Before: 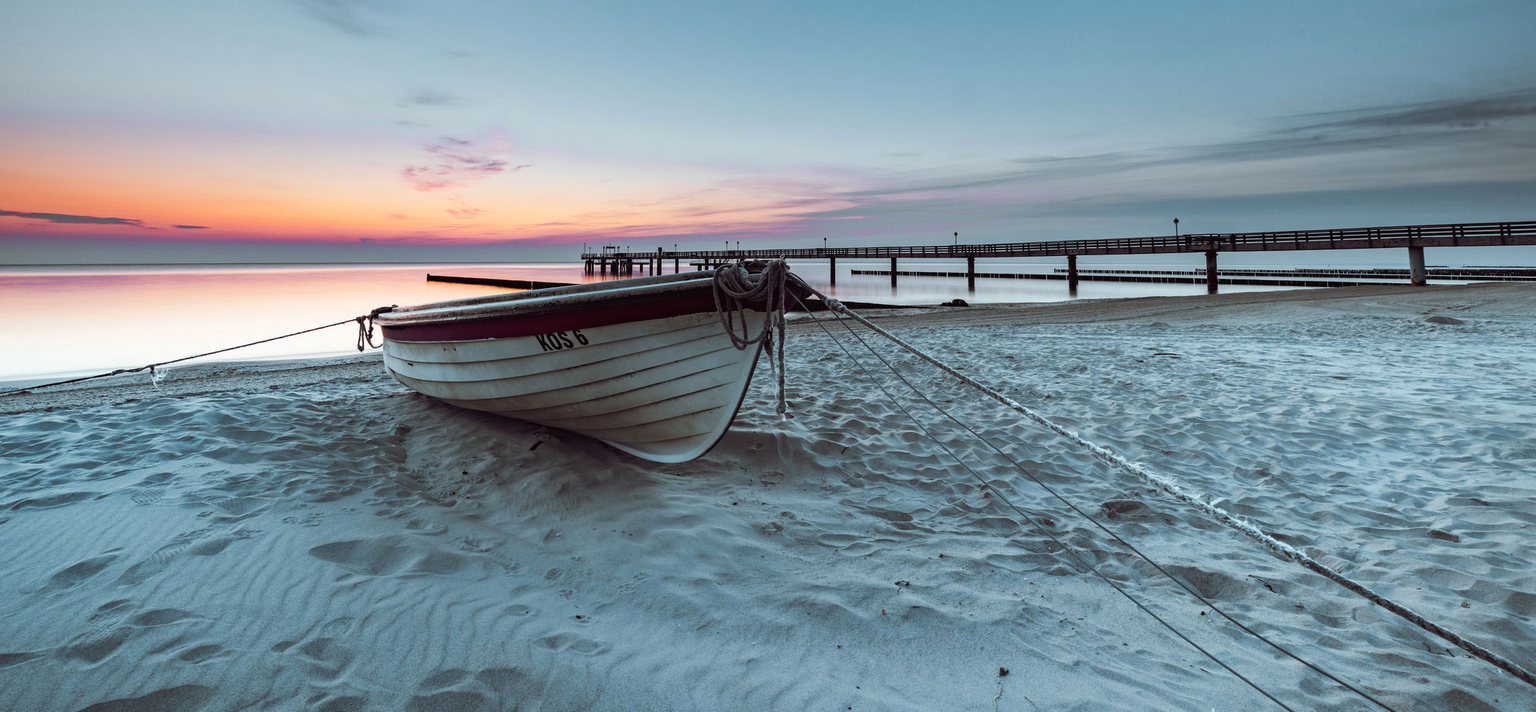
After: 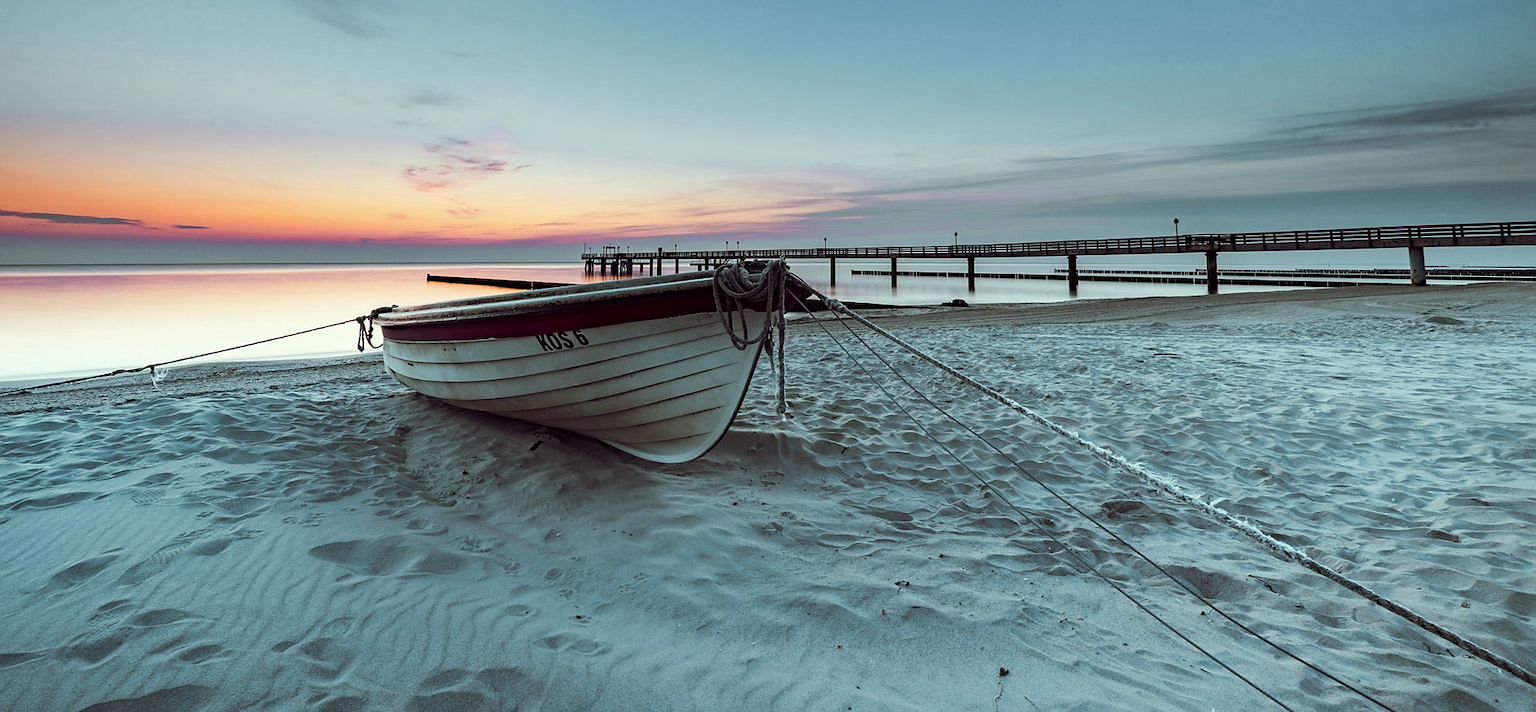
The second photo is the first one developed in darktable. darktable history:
exposure: black level correction 0.002, compensate highlight preservation false
sharpen: radius 1.474, amount 0.41, threshold 1.679
color correction: highlights a* -4.82, highlights b* 5.06, saturation 0.954
